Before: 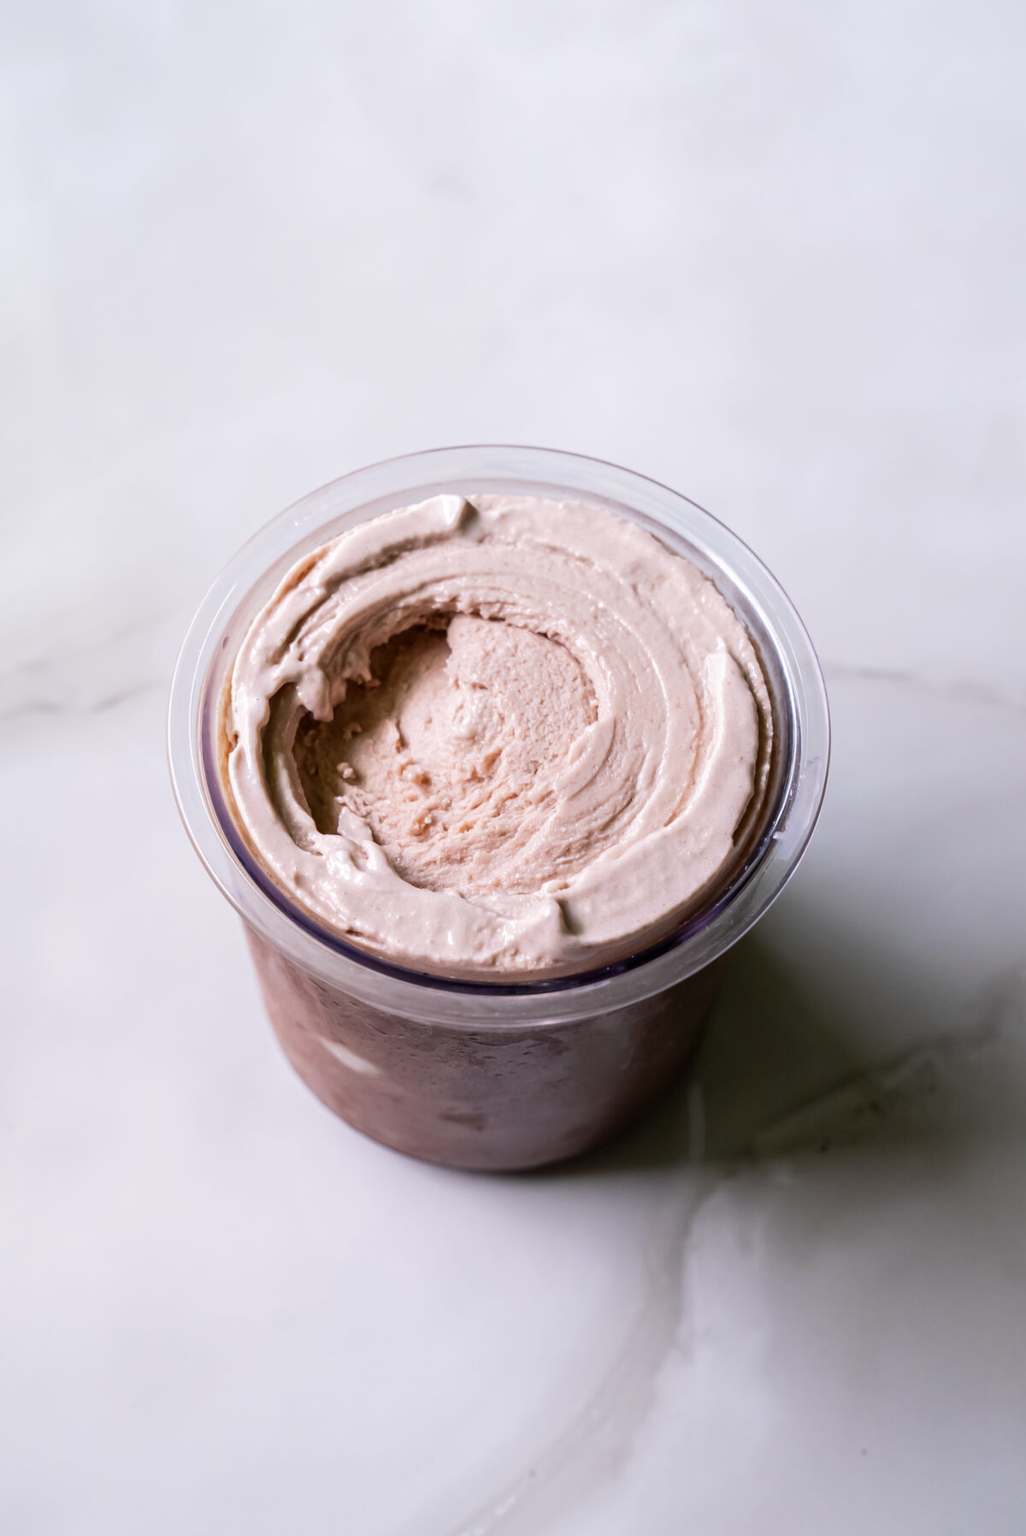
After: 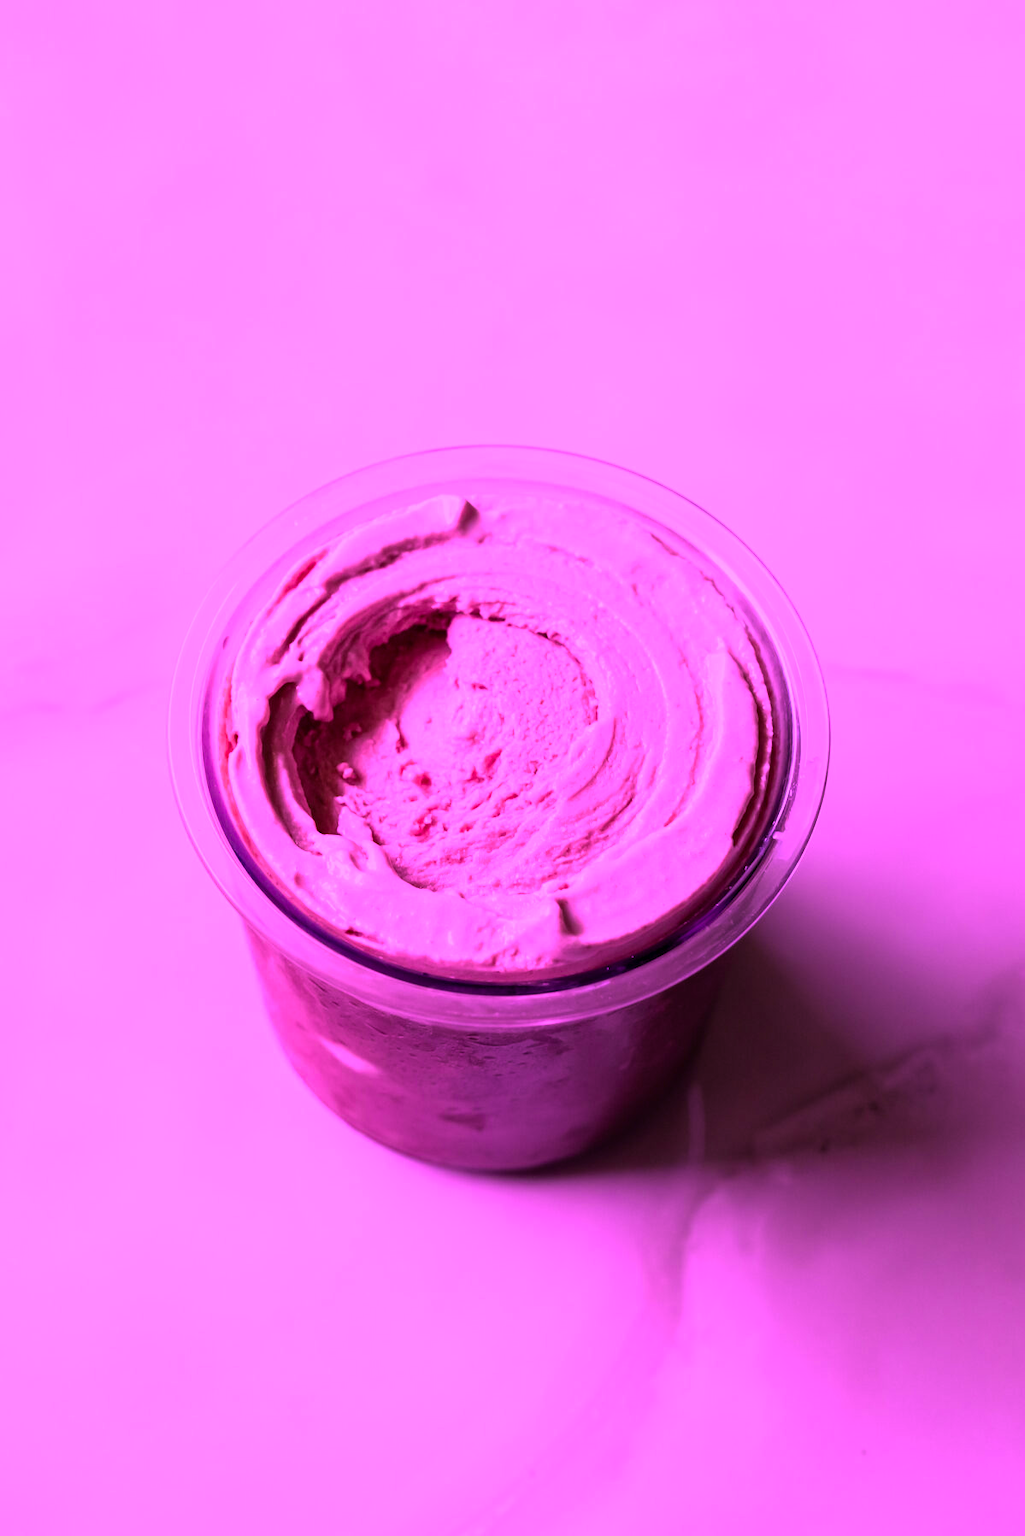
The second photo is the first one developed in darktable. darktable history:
color calibration: output R [0.946, 0.065, -0.013, 0], output G [-0.246, 1.264, -0.017, 0], output B [0.046, -0.098, 1.05, 0], illuminant custom, x 0.263, y 0.52, temperature 7014.15 K
